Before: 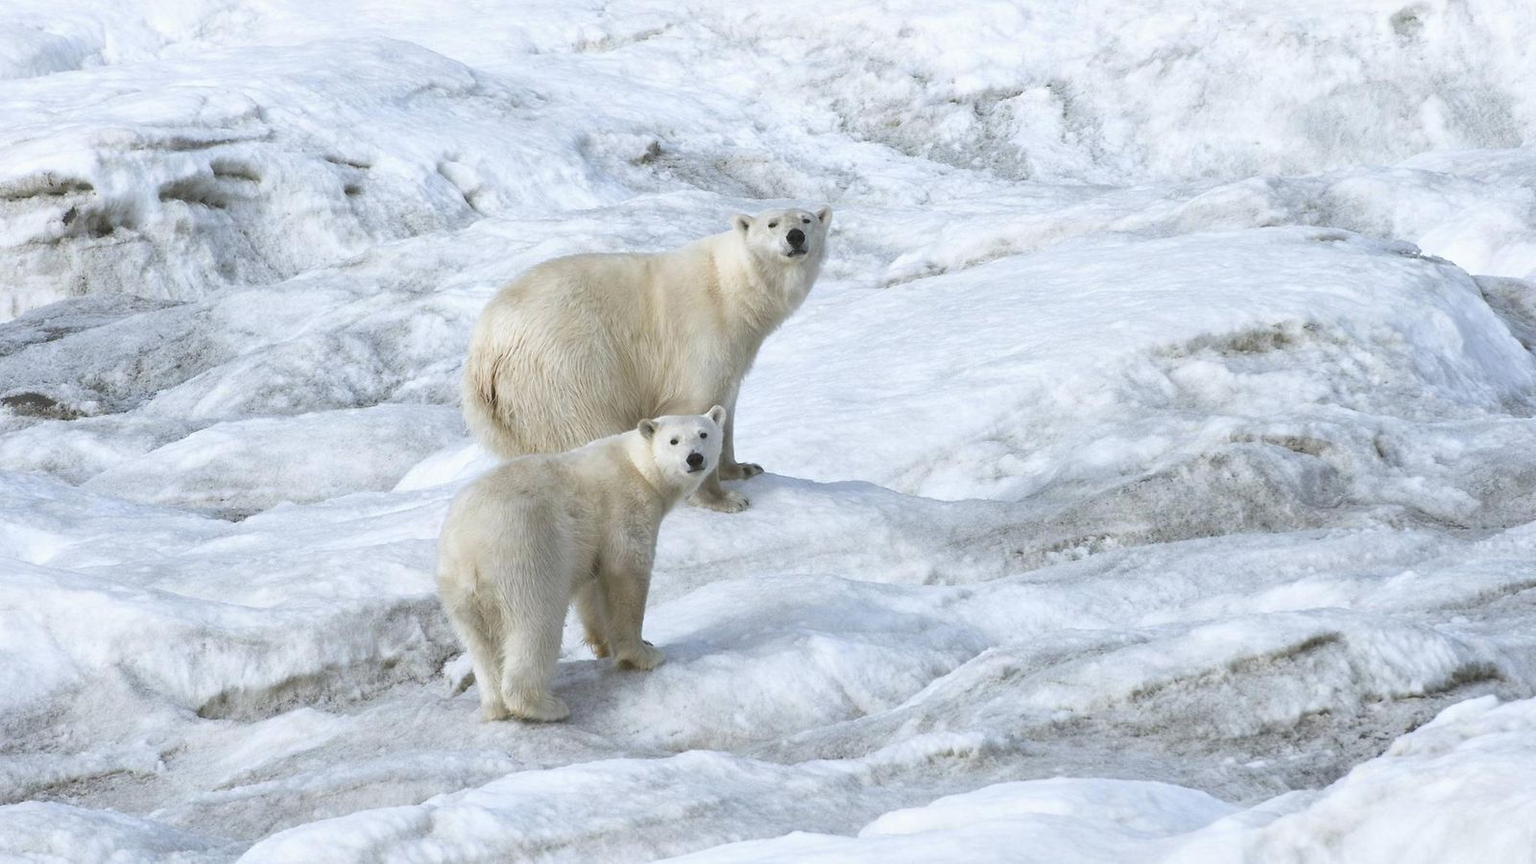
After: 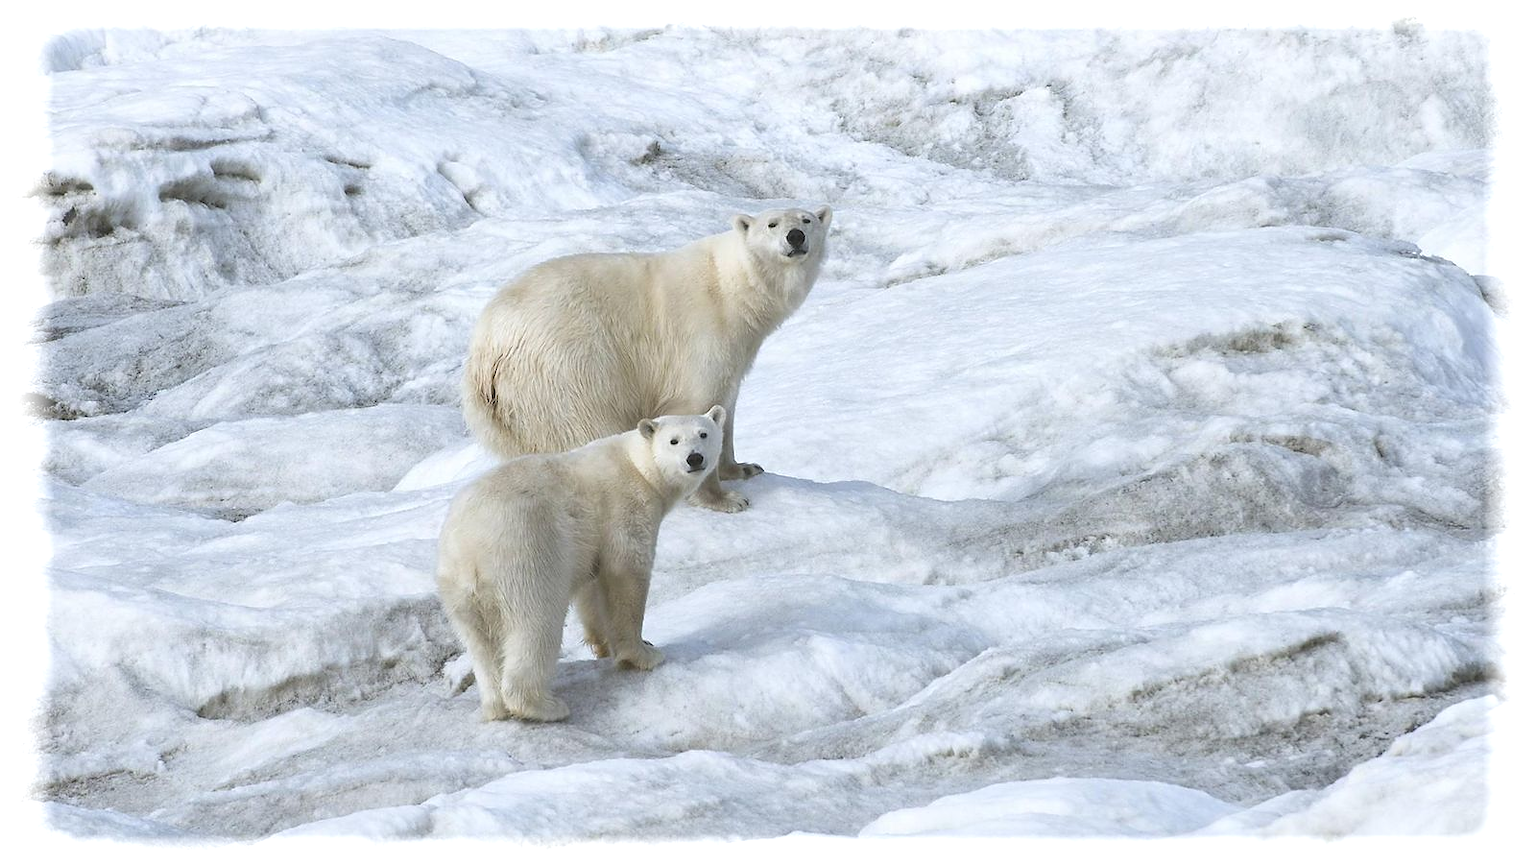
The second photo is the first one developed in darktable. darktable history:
sharpen: radius 0.969, amount 0.604
vignetting: fall-off start 93%, fall-off radius 5%, brightness 1, saturation -0.49, automatic ratio true, width/height ratio 1.332, shape 0.04, unbound false
exposure: black level correction -0.005, exposure 0.054 EV, compensate highlight preservation false
